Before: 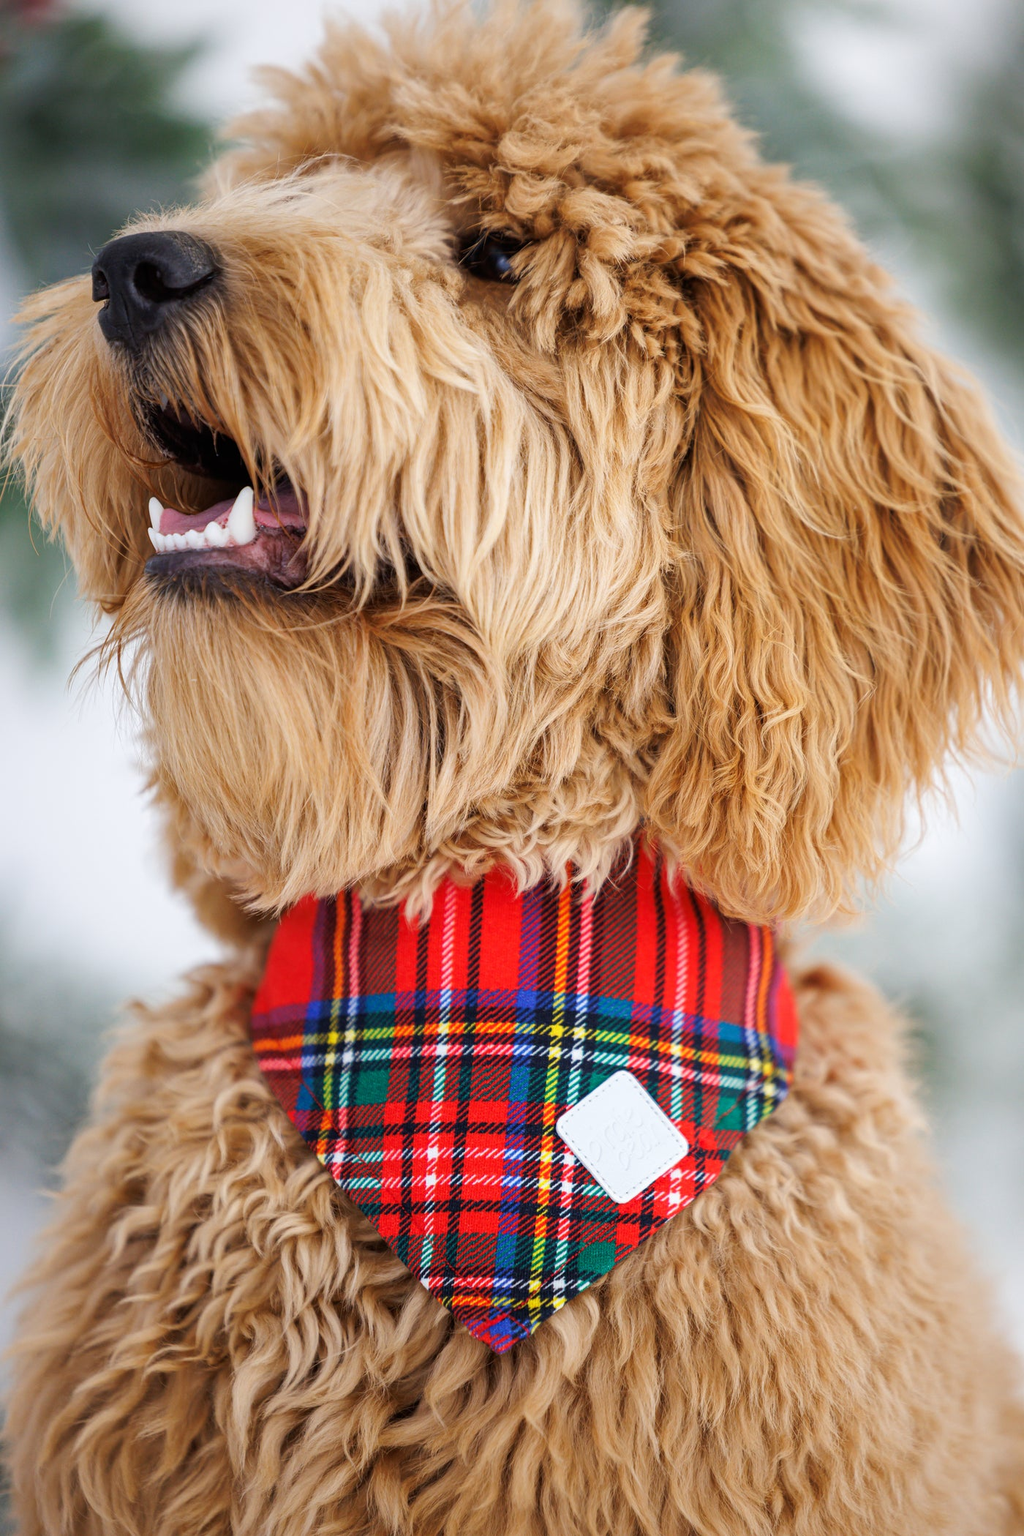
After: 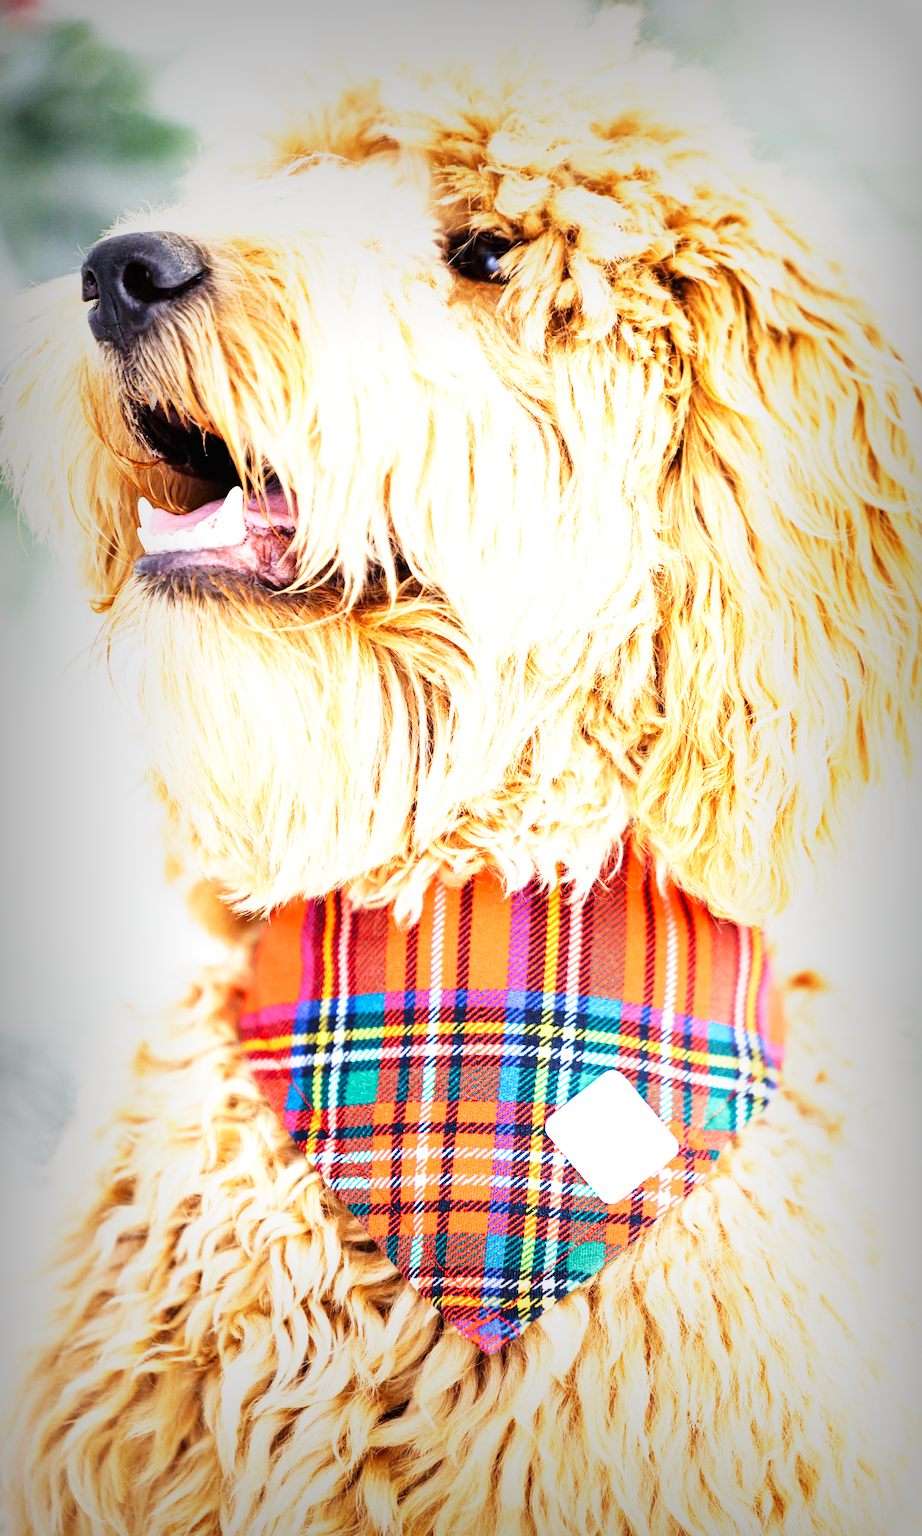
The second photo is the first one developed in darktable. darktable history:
vignetting: fall-off start 53.2%, brightness -0.594, saturation 0, automatic ratio true, width/height ratio 1.313, shape 0.22, unbound false
exposure: black level correction 0, exposure 1.2 EV, compensate highlight preservation false
crop and rotate: left 1.088%, right 8.807%
rotate and perspective: automatic cropping off
base curve: curves: ch0 [(0, 0) (0.007, 0.004) (0.027, 0.03) (0.046, 0.07) (0.207, 0.54) (0.442, 0.872) (0.673, 0.972) (1, 1)], preserve colors none
